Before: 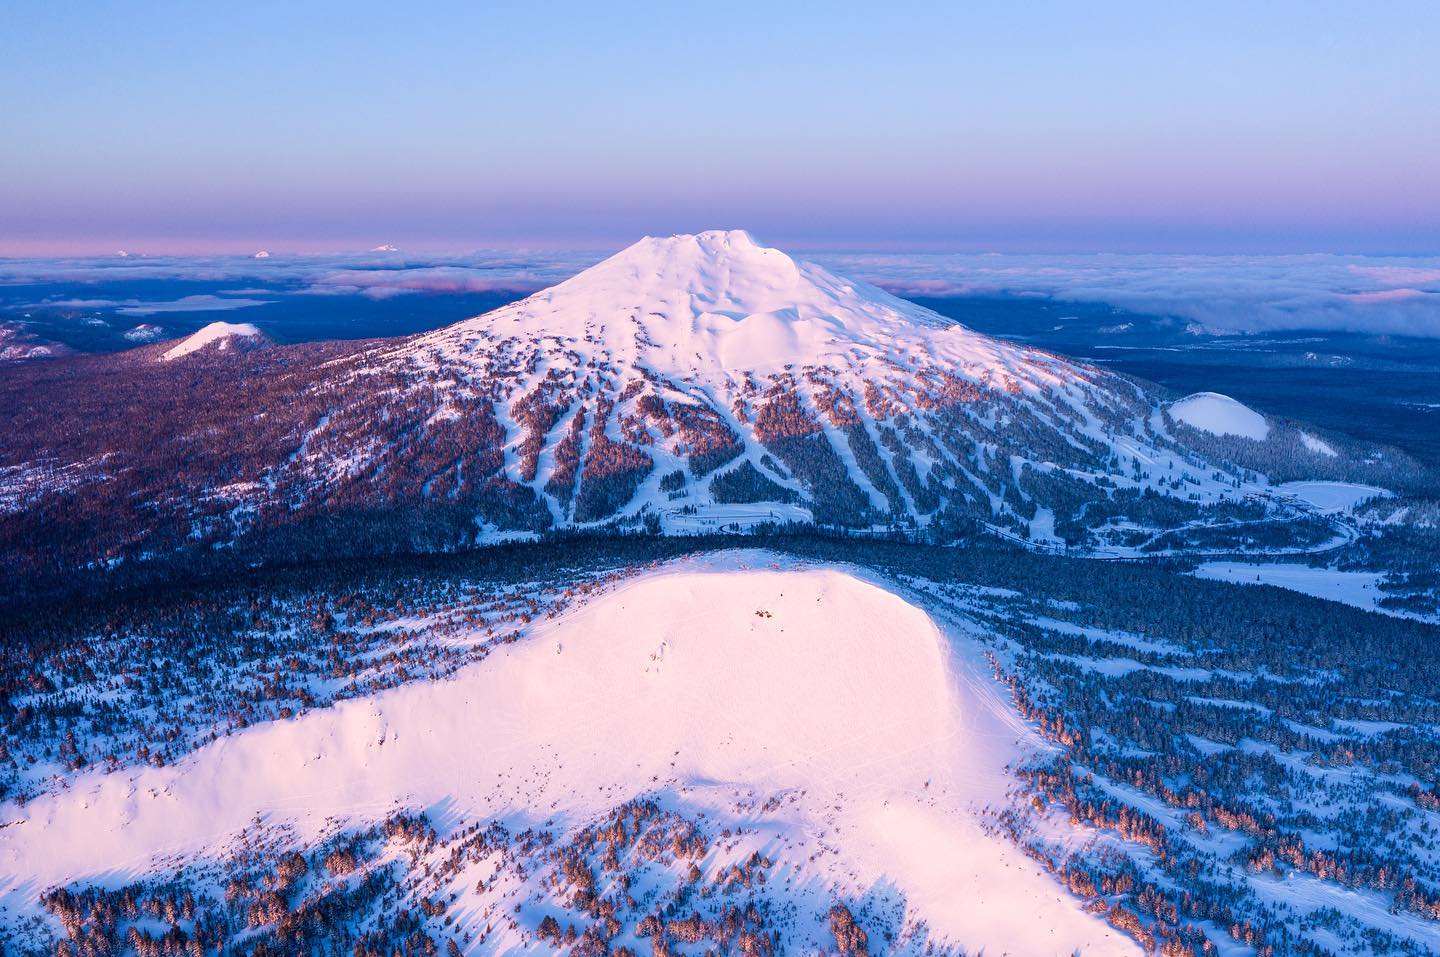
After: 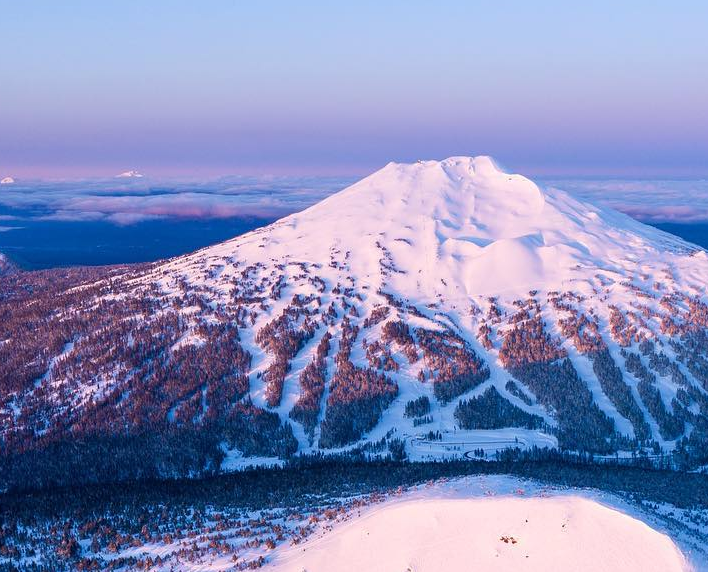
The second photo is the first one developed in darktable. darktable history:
crop: left 17.732%, top 7.739%, right 33.065%, bottom 32.427%
